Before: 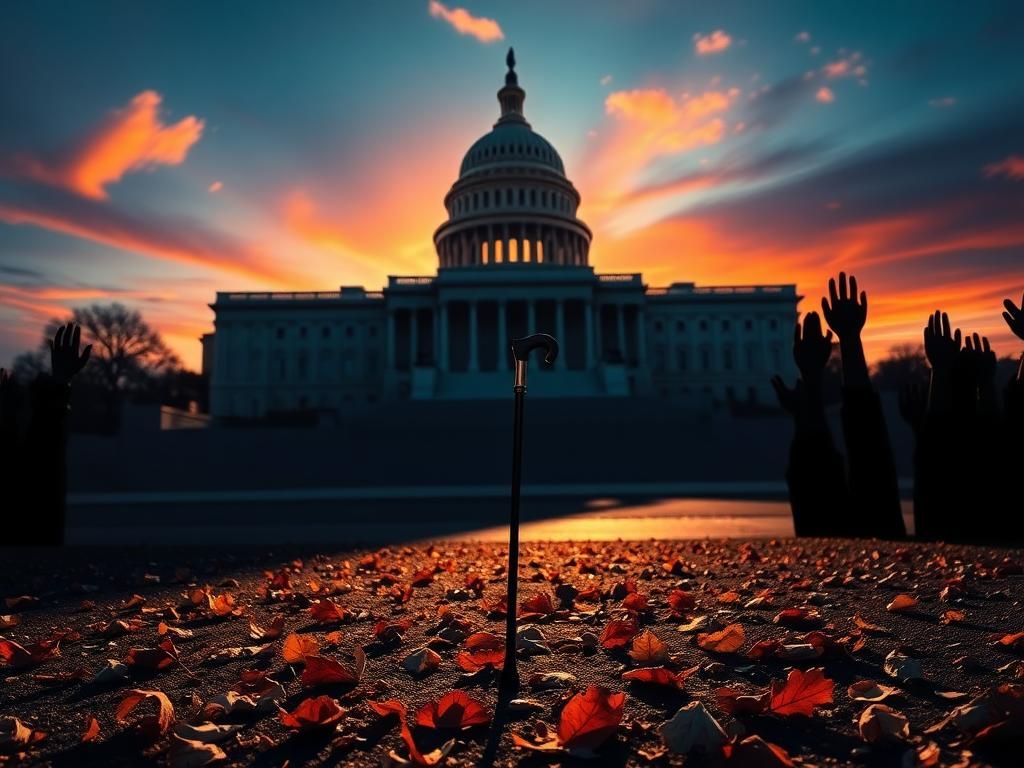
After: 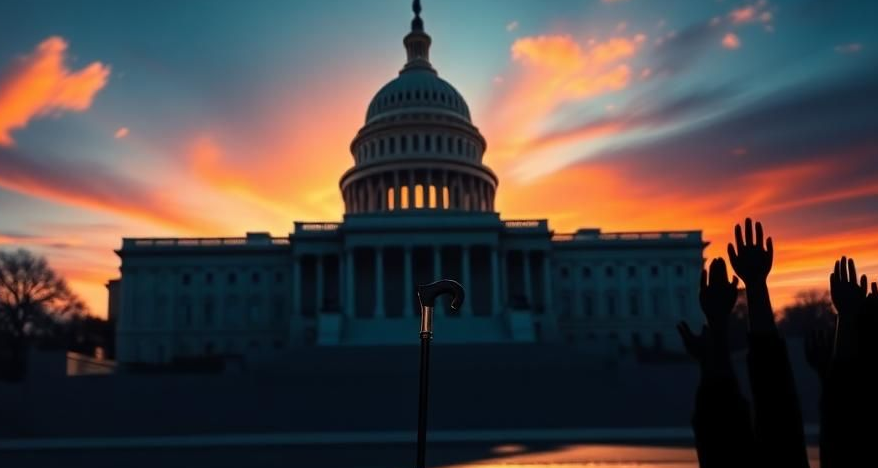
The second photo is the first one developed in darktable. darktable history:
crop and rotate: left 9.239%, top 7.111%, right 4.965%, bottom 31.834%
